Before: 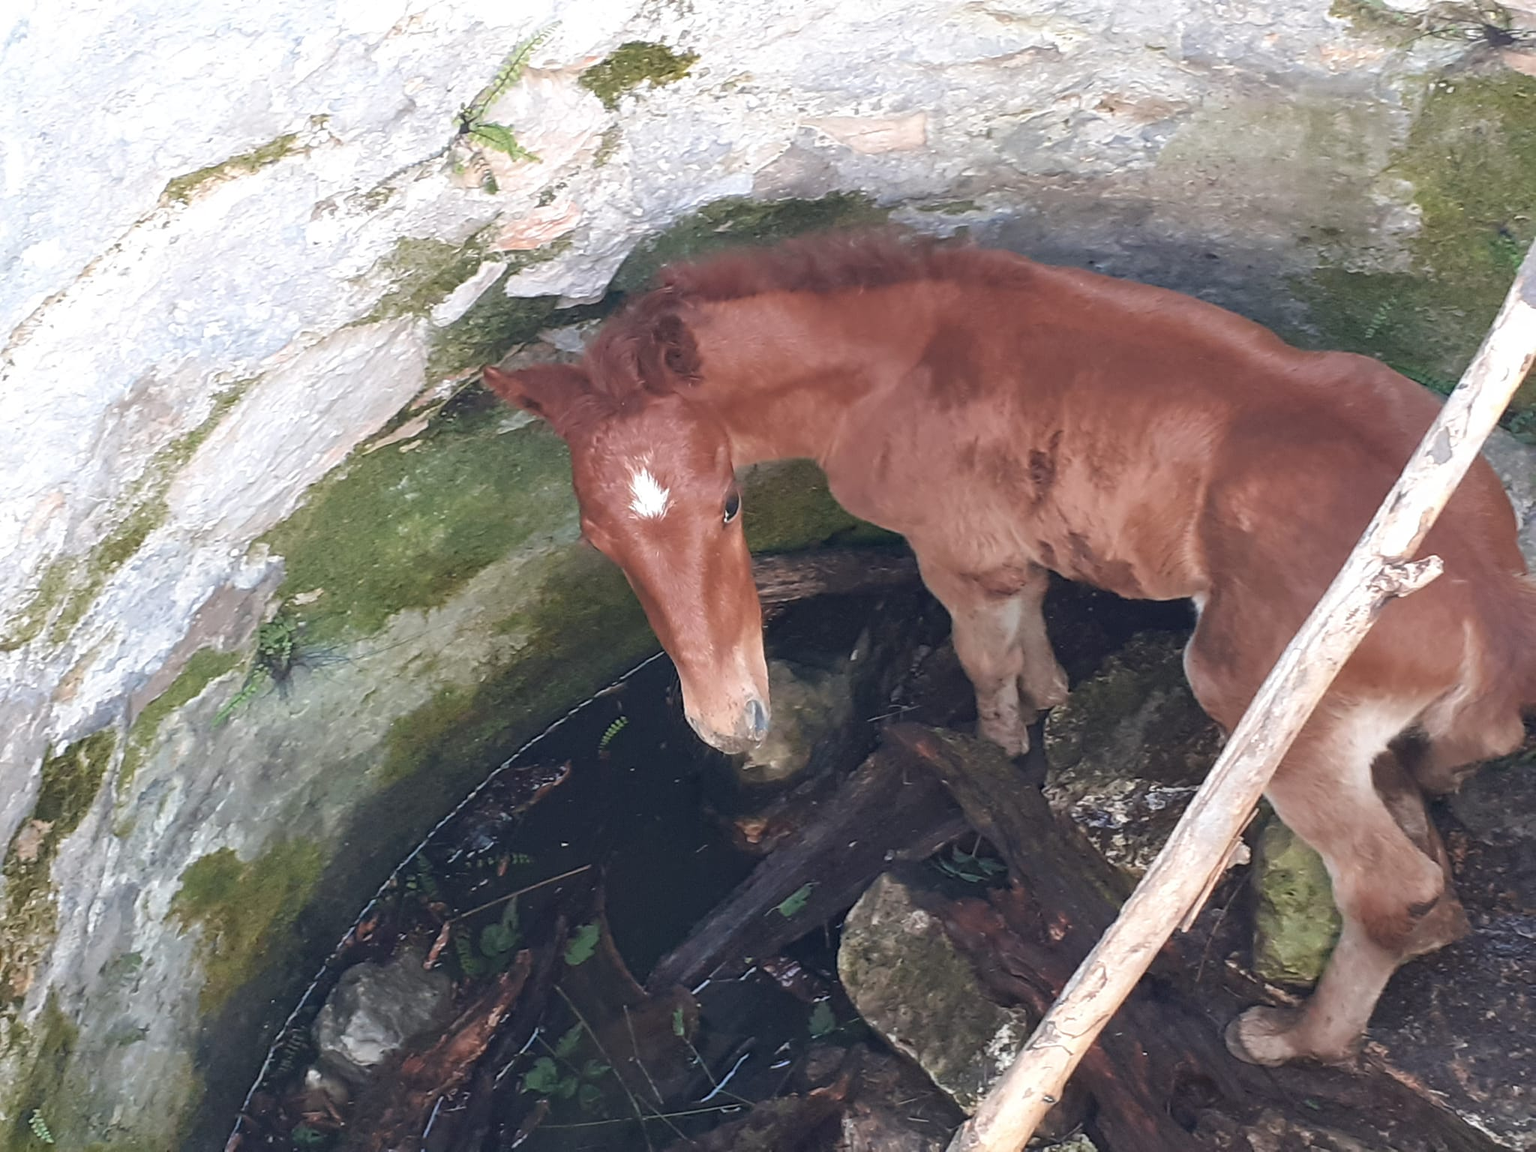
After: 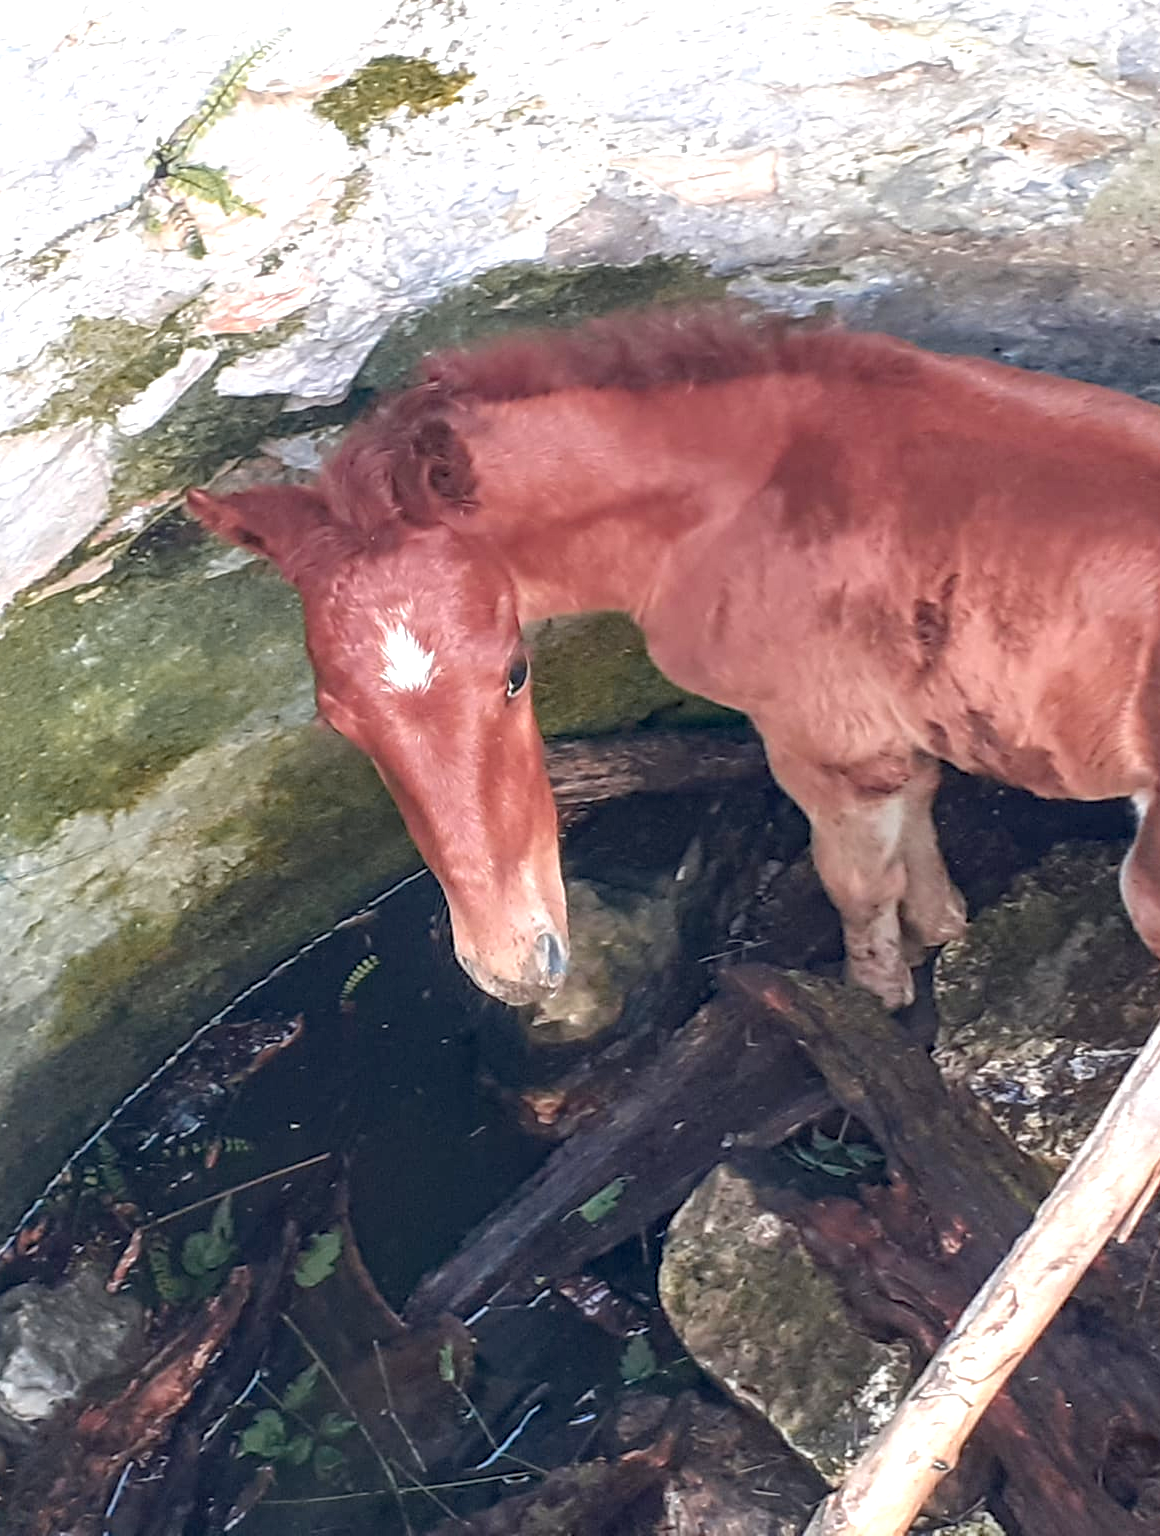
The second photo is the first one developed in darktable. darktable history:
local contrast: on, module defaults
exposure: black level correction 0.004, exposure 0.421 EV, compensate highlight preservation false
crop and rotate: left 22.377%, right 20.97%
color zones: curves: ch1 [(0.263, 0.53) (0.376, 0.287) (0.487, 0.512) (0.748, 0.547) (1, 0.513)]; ch2 [(0.262, 0.45) (0.751, 0.477)]
haze removal: strength 0.11, compatibility mode true, adaptive false
